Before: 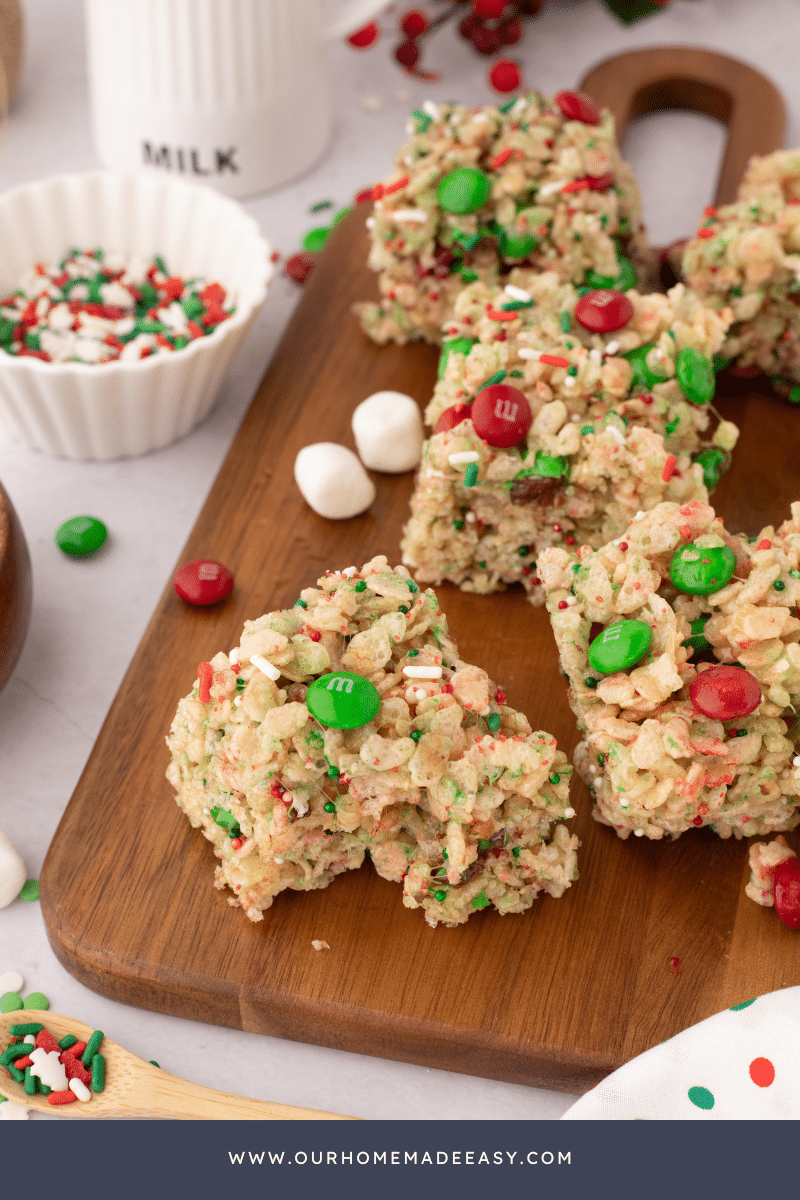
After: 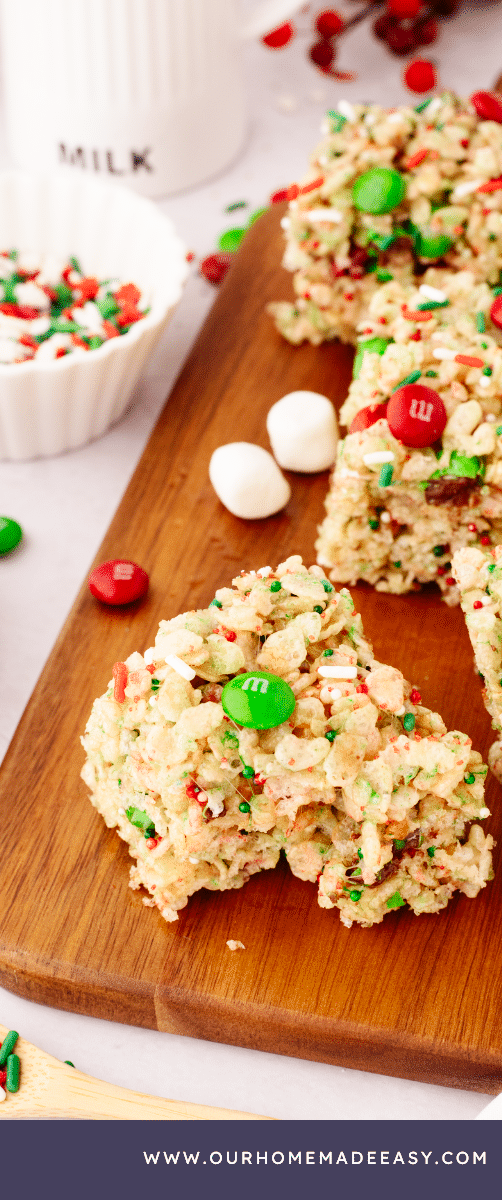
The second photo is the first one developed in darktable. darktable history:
color balance: mode lift, gamma, gain (sRGB), lift [1, 1.049, 1, 1]
base curve: curves: ch0 [(0, 0) (0.036, 0.025) (0.121, 0.166) (0.206, 0.329) (0.605, 0.79) (1, 1)], preserve colors none
contrast brightness saturation: contrast 0.07
crop: left 10.644%, right 26.528%
